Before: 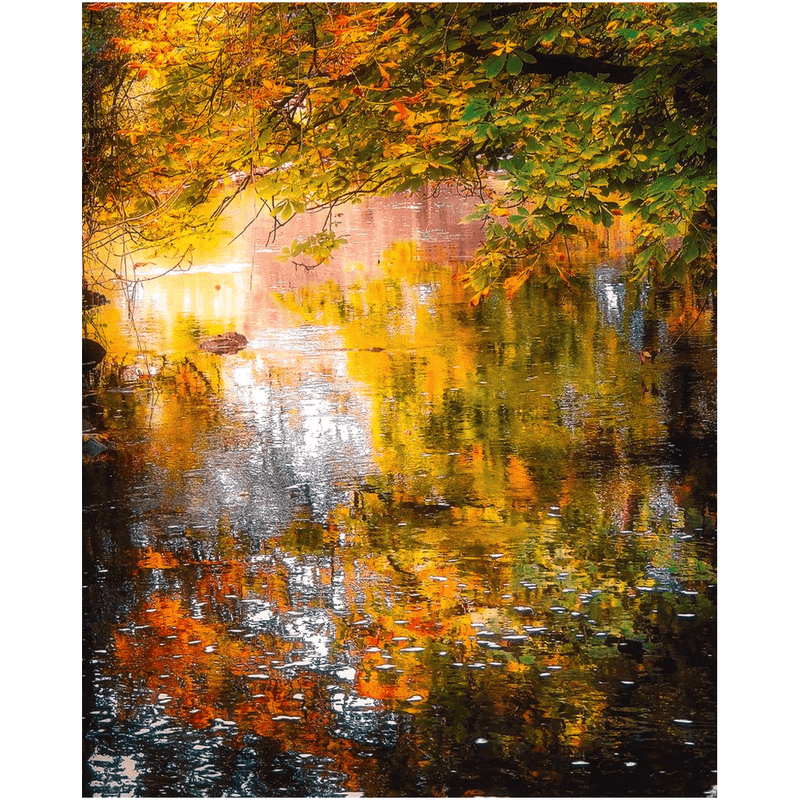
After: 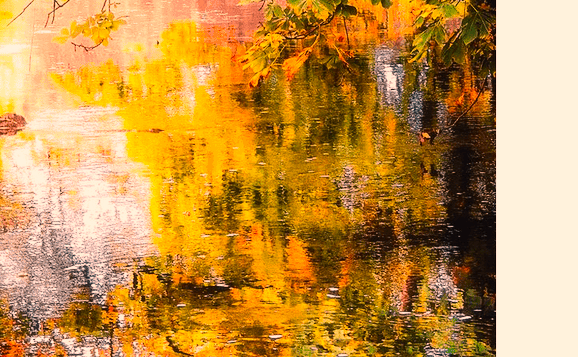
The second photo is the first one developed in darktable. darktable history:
crop and rotate: left 27.741%, top 27.449%, bottom 27.808%
base curve: curves: ch0 [(0, 0) (0.032, 0.025) (0.121, 0.166) (0.206, 0.329) (0.605, 0.79) (1, 1)]
color correction: highlights a* 17.52, highlights b* 18.62
